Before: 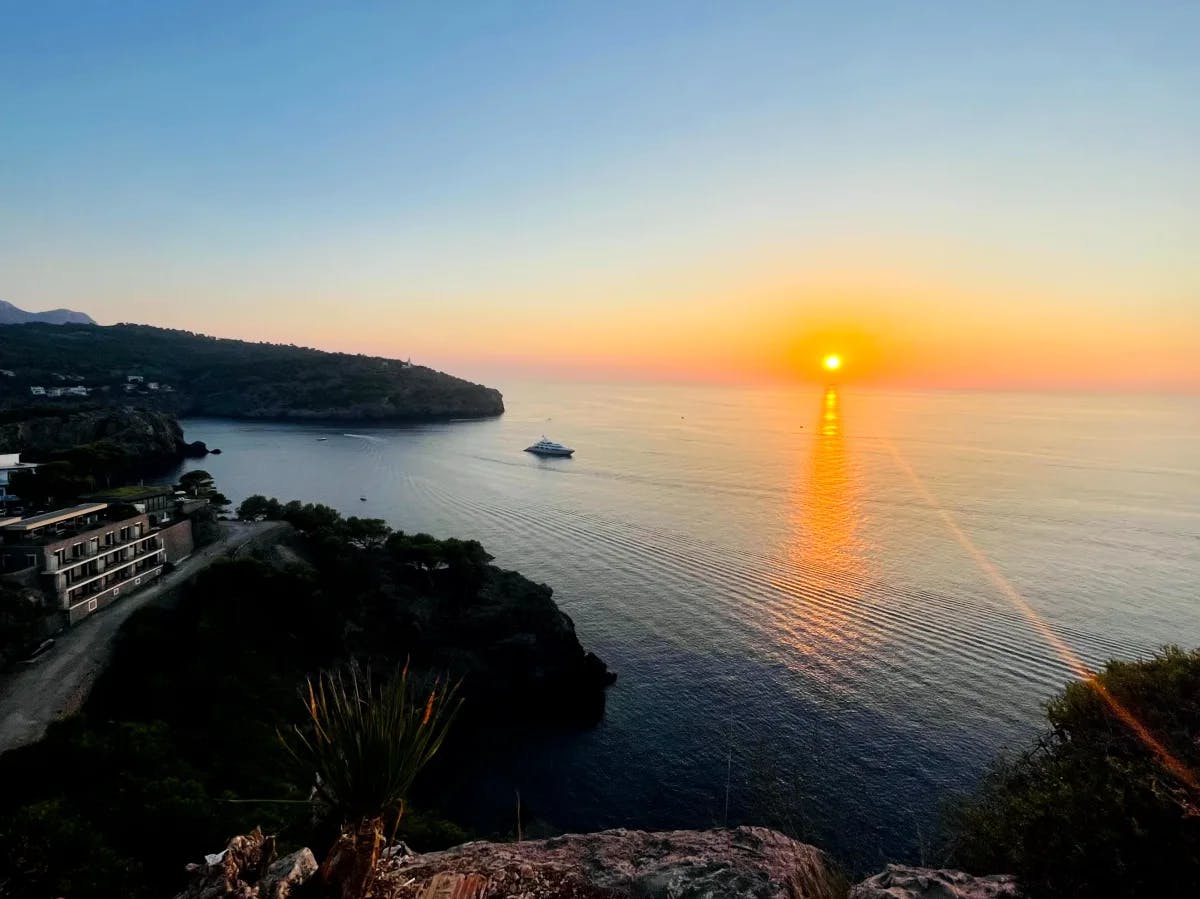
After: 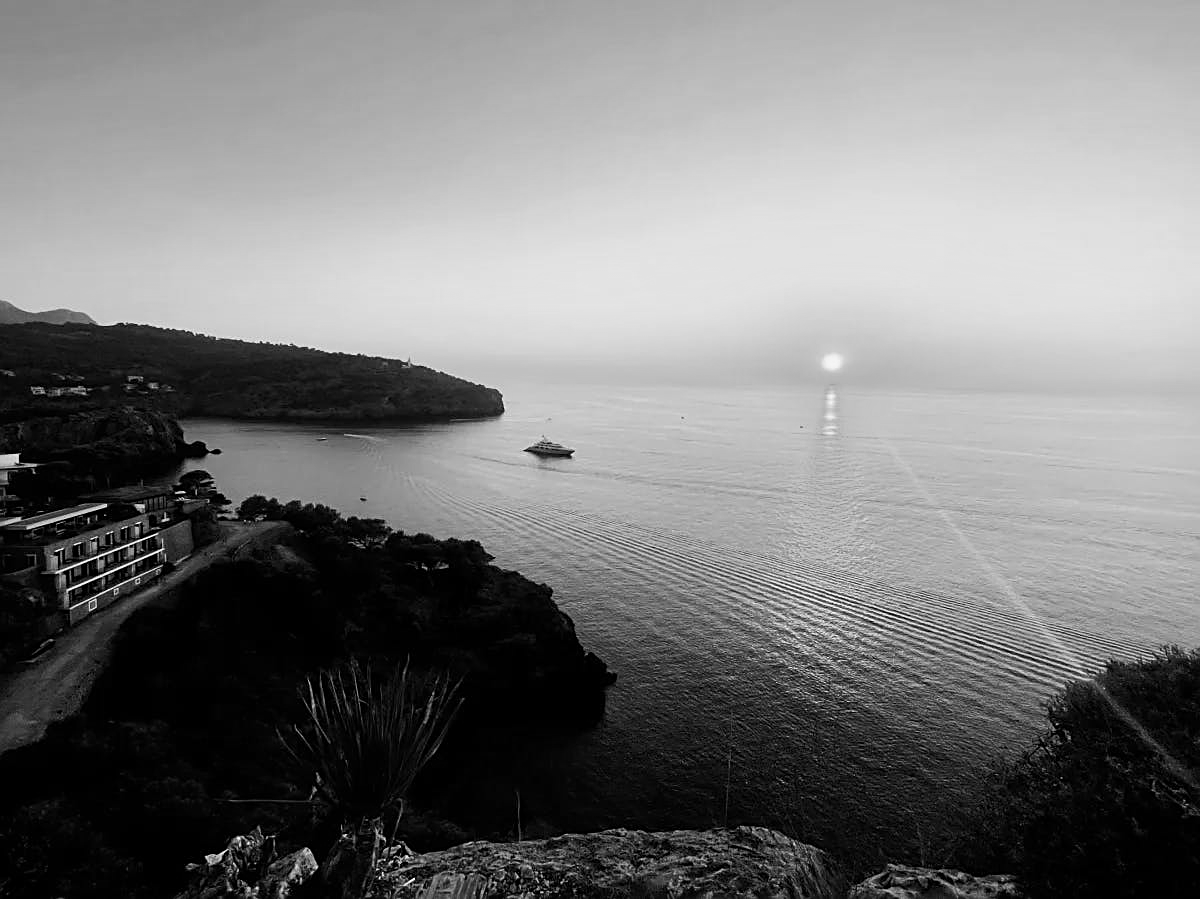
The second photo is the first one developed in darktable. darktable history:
contrast brightness saturation: contrast 0.1, brightness 0.02, saturation 0.02
sharpen: on, module defaults
monochrome: on, module defaults
